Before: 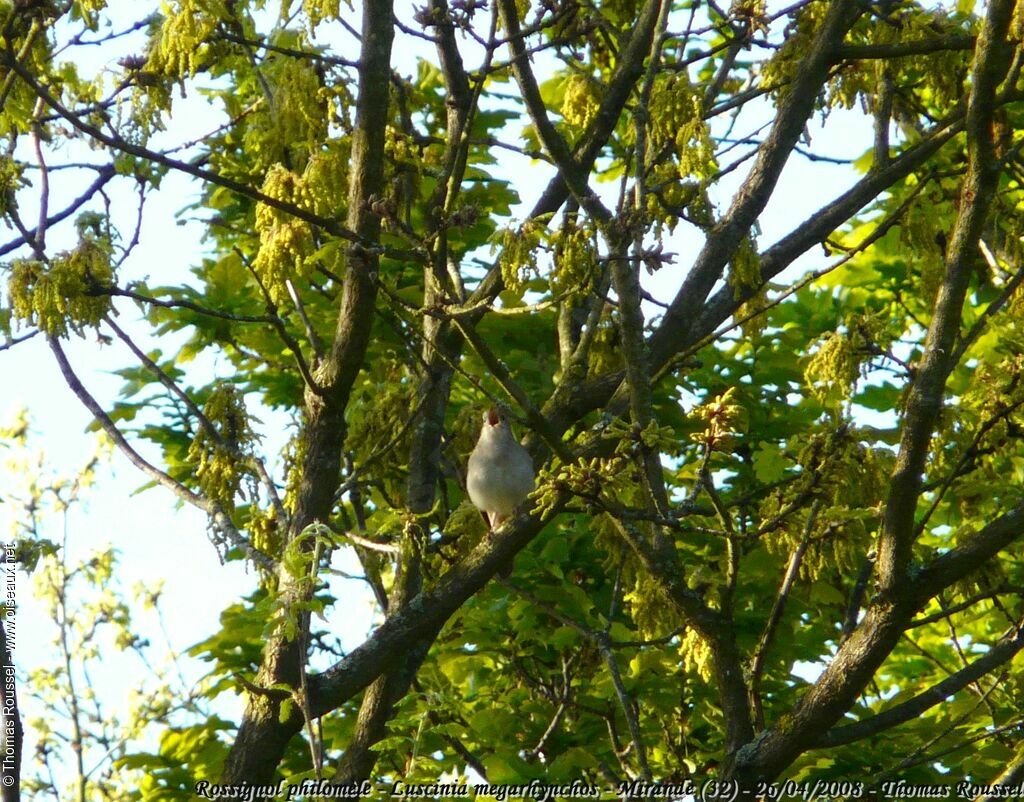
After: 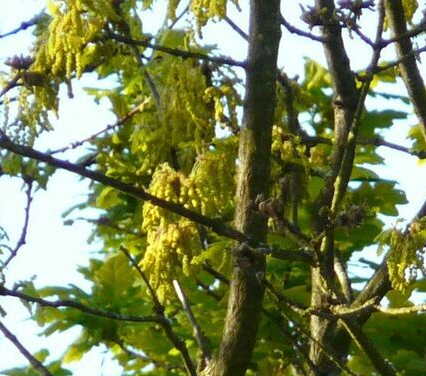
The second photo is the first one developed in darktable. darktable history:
crop and rotate: left 11.056%, top 0.064%, right 47.257%, bottom 53.031%
